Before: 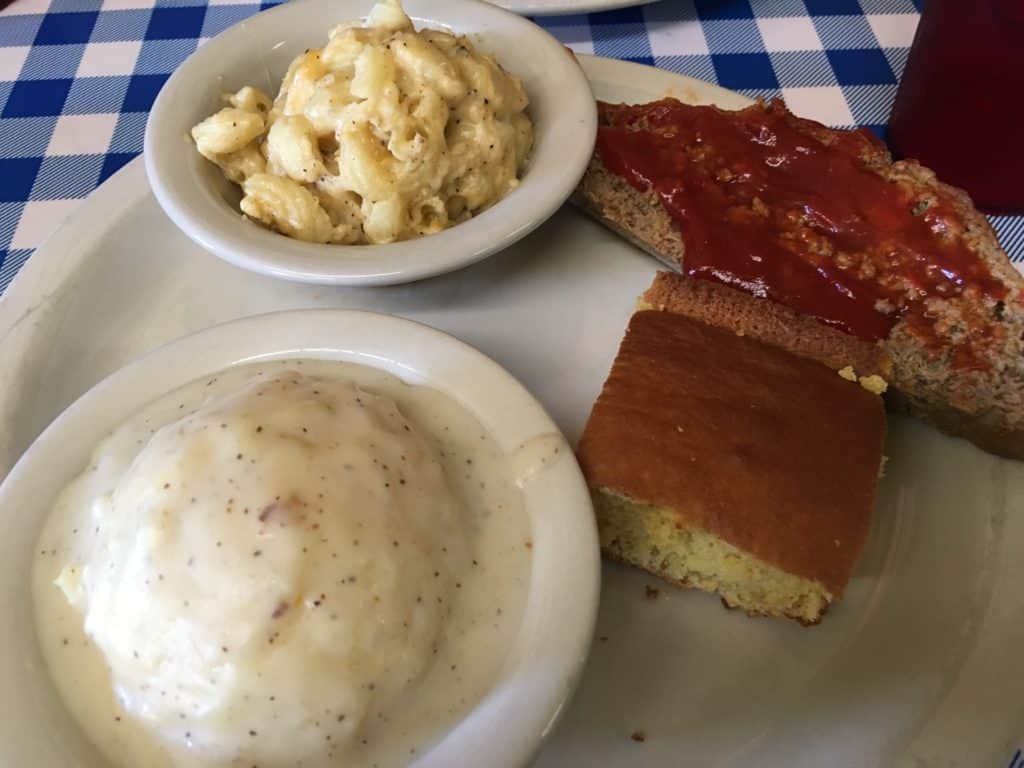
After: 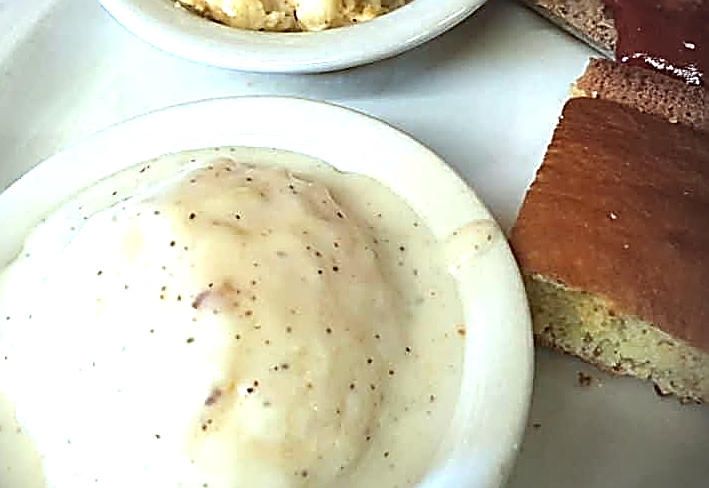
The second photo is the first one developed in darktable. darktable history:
tone equalizer: on, module defaults
sharpen: amount 1.999
vignetting: center (-0.147, 0.016)
color correction: highlights a* -10.04, highlights b* -10.11
exposure: black level correction 0, exposure 1.098 EV, compensate highlight preservation false
crop: left 6.624%, top 27.757%, right 24.137%, bottom 8.664%
